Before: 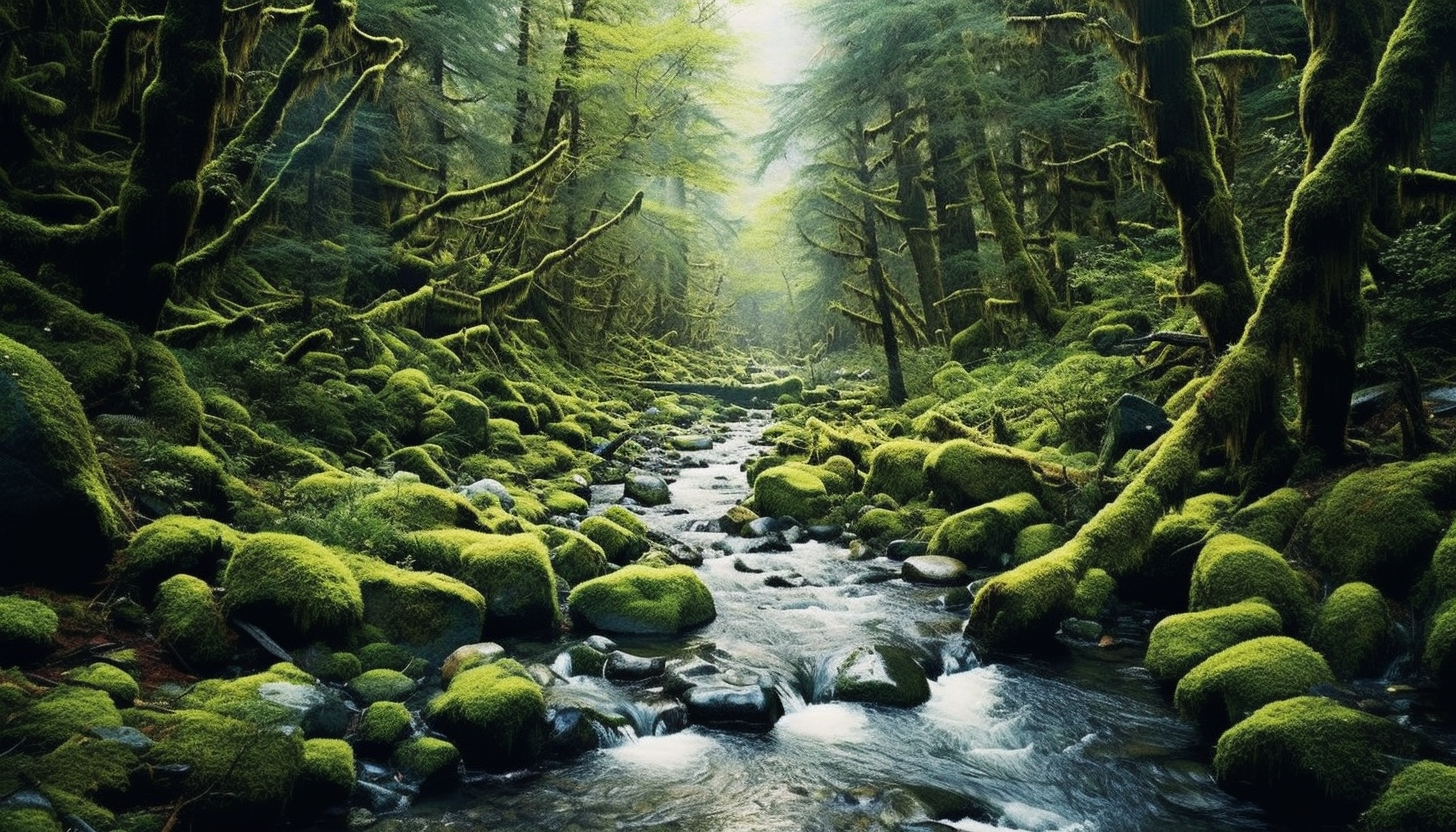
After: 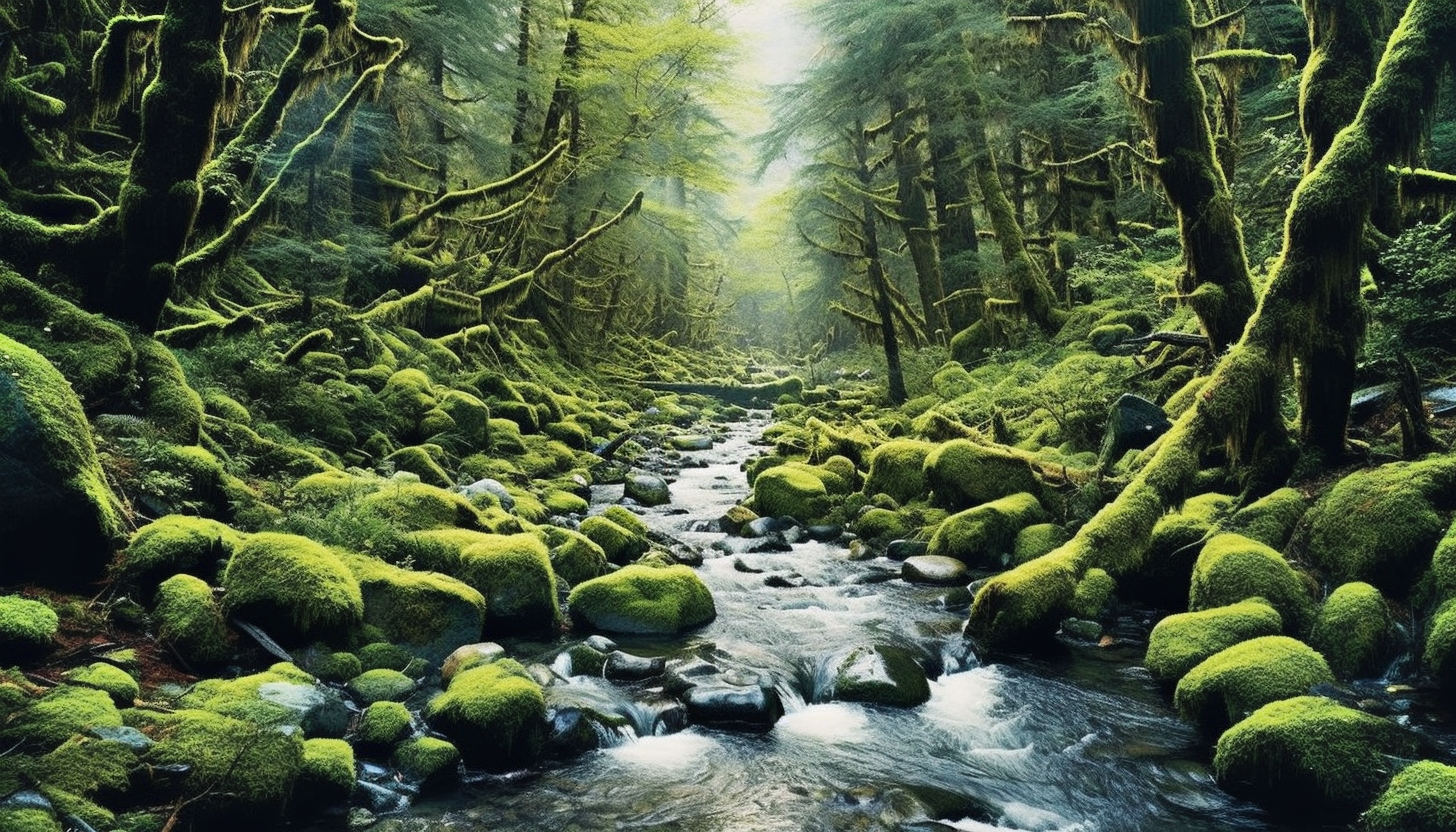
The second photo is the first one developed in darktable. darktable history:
tone equalizer: on, module defaults
shadows and highlights: shadows 58.54, soften with gaussian
